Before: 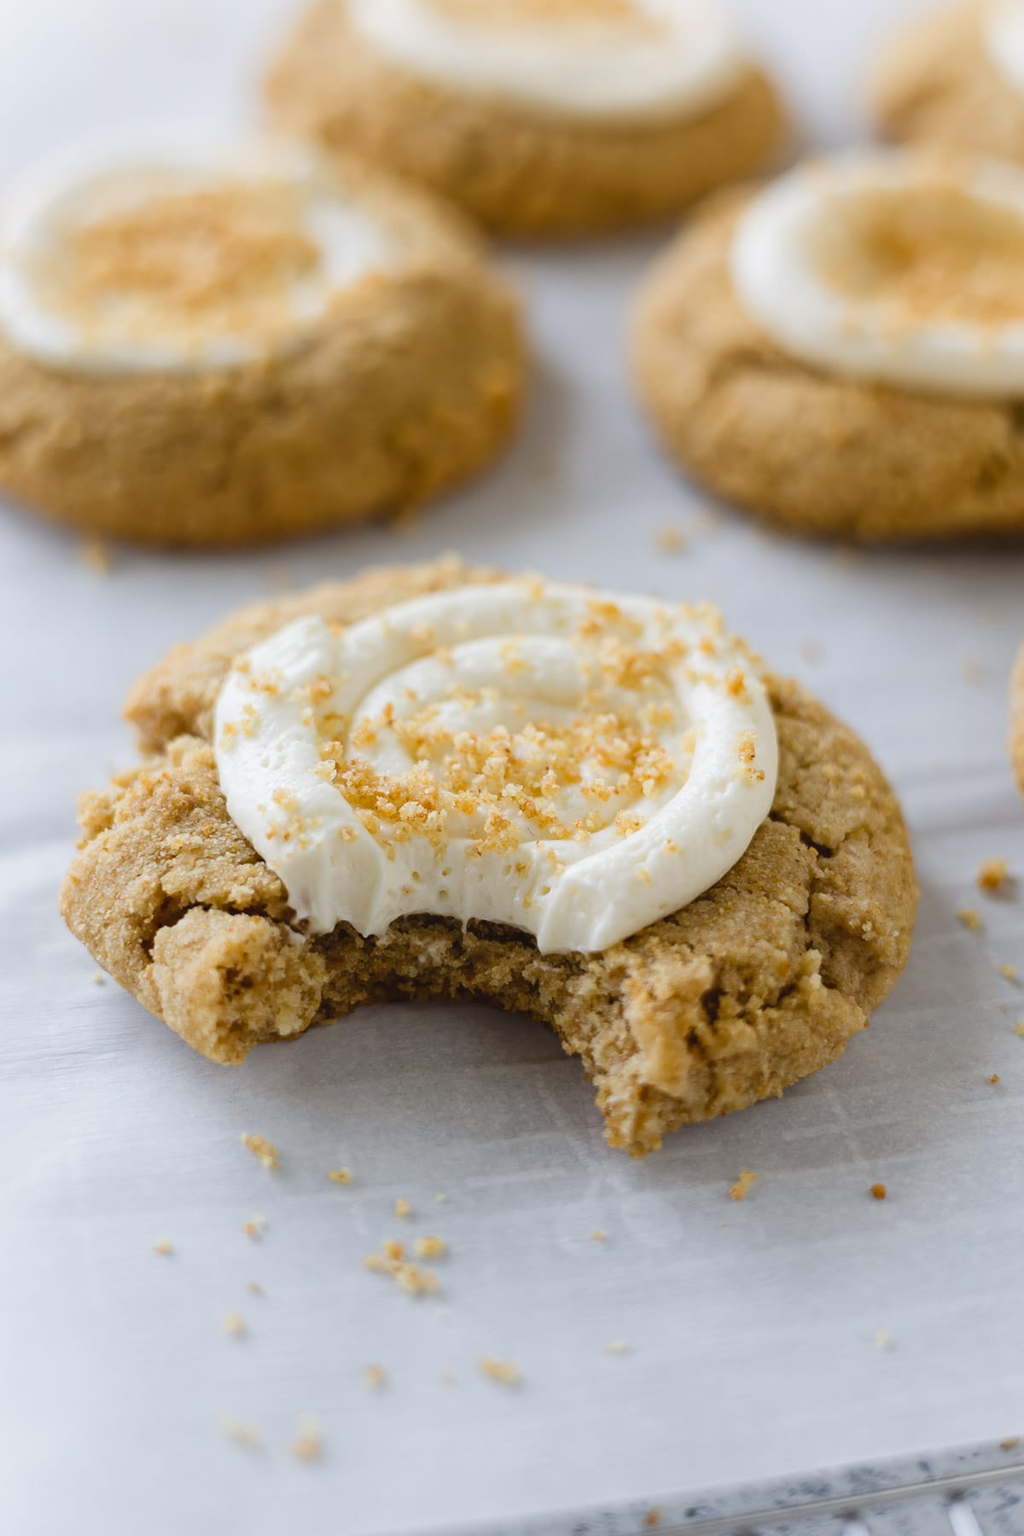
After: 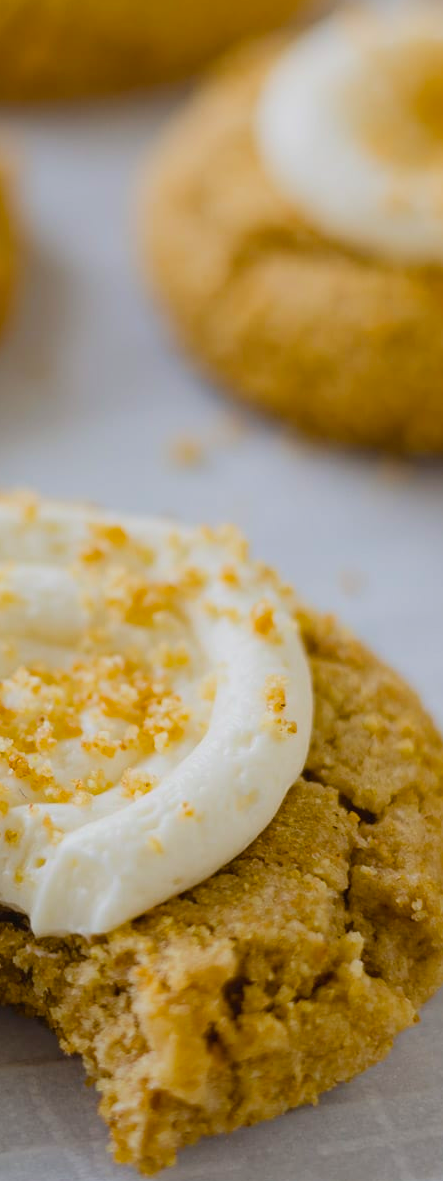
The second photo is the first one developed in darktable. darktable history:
crop and rotate: left 49.936%, top 10.094%, right 13.136%, bottom 24.256%
color balance rgb: perceptual saturation grading › global saturation 25%, global vibrance 20%
filmic rgb: black relative exposure -15 EV, white relative exposure 3 EV, threshold 6 EV, target black luminance 0%, hardness 9.27, latitude 99%, contrast 0.912, shadows ↔ highlights balance 0.505%, add noise in highlights 0, color science v3 (2019), use custom middle-gray values true, iterations of high-quality reconstruction 0, contrast in highlights soft, enable highlight reconstruction true
